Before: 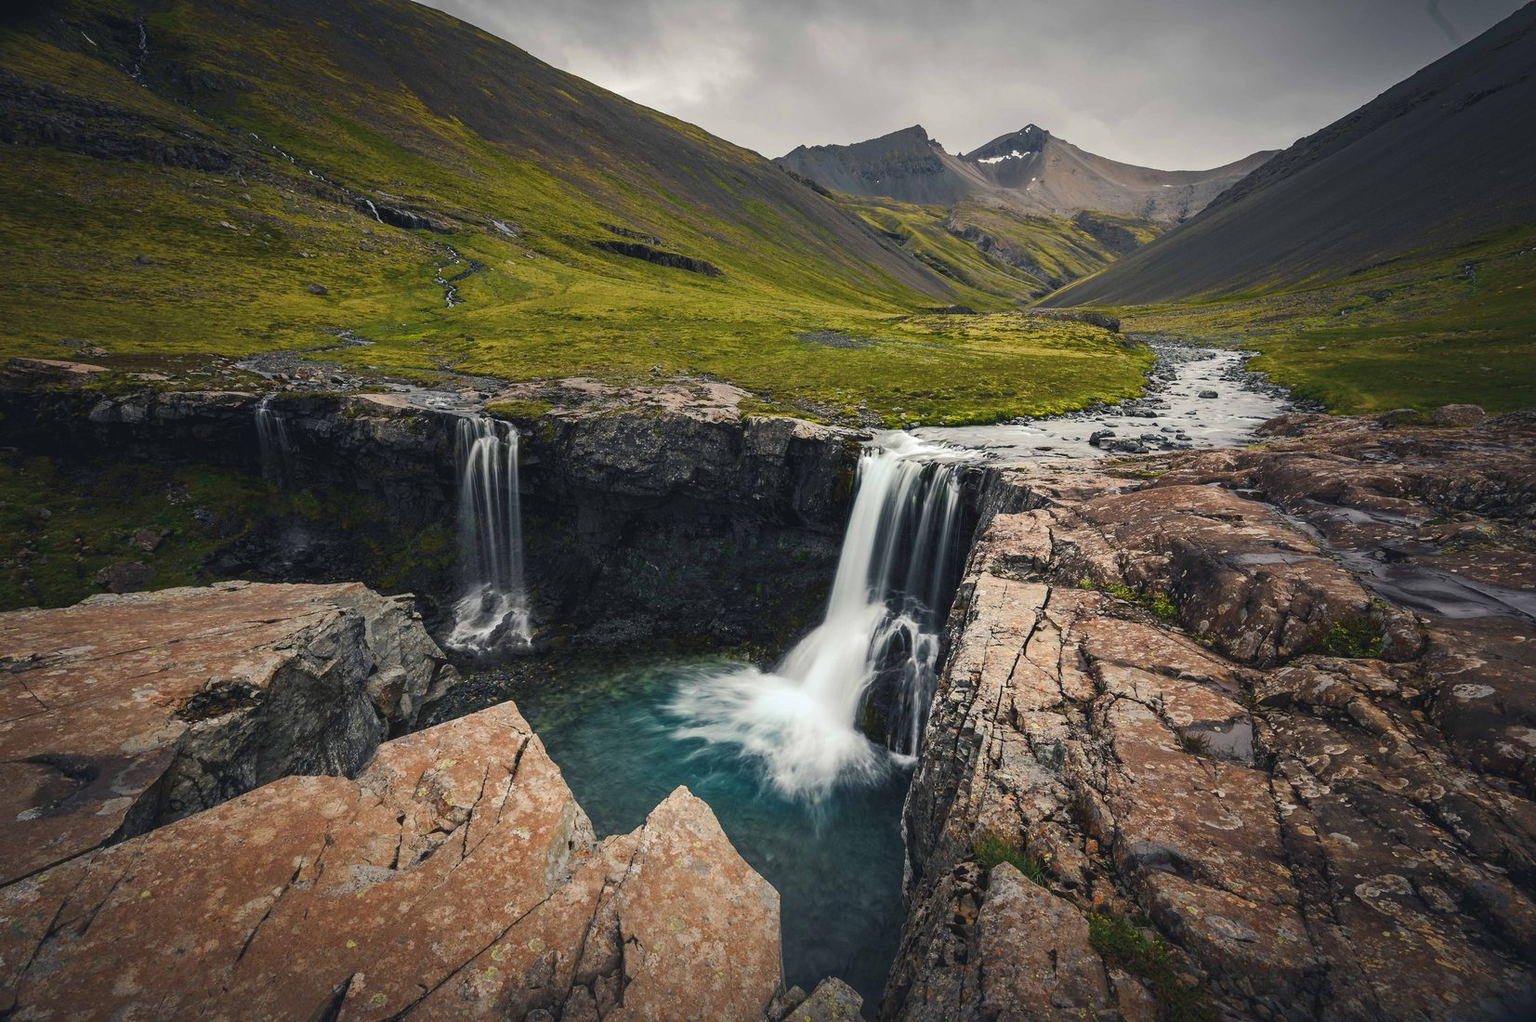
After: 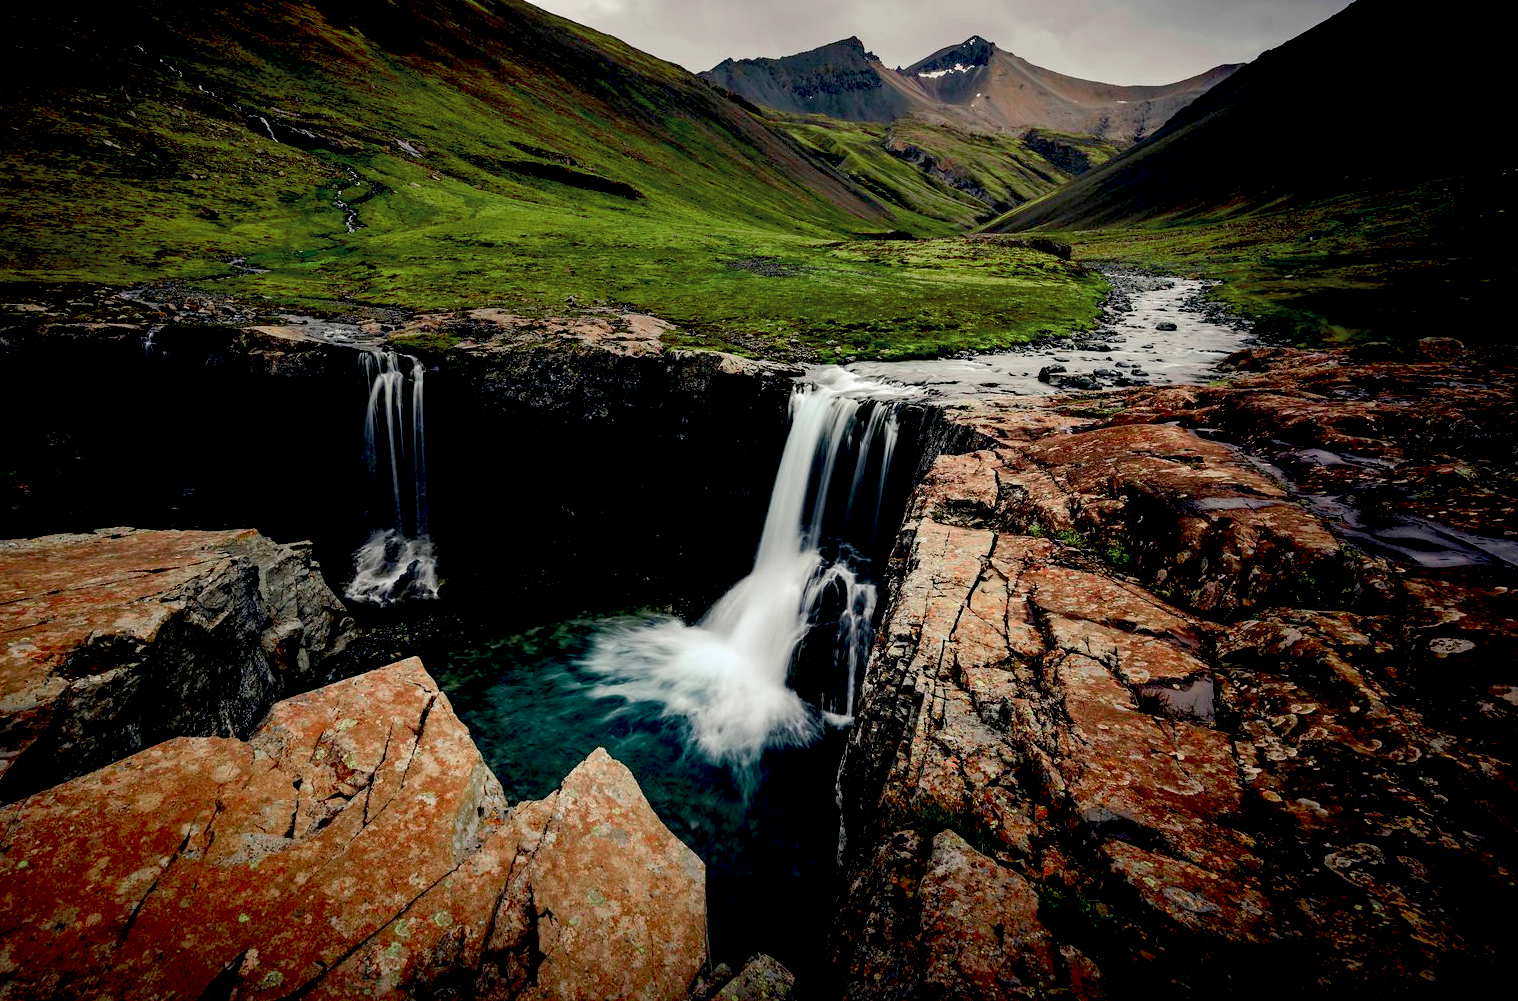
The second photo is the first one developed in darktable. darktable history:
crop and rotate: left 8.13%, top 8.986%
velvia: on, module defaults
exposure: black level correction 0.057, compensate highlight preservation false
color zones: curves: ch0 [(0, 0.466) (0.128, 0.466) (0.25, 0.5) (0.375, 0.456) (0.5, 0.5) (0.625, 0.5) (0.737, 0.652) (0.875, 0.5)]; ch1 [(0, 0.603) (0.125, 0.618) (0.261, 0.348) (0.372, 0.353) (0.497, 0.363) (0.611, 0.45) (0.731, 0.427) (0.875, 0.518) (0.998, 0.652)]; ch2 [(0, 0.559) (0.125, 0.451) (0.253, 0.564) (0.37, 0.578) (0.5, 0.466) (0.625, 0.471) (0.731, 0.471) (0.88, 0.485)]
